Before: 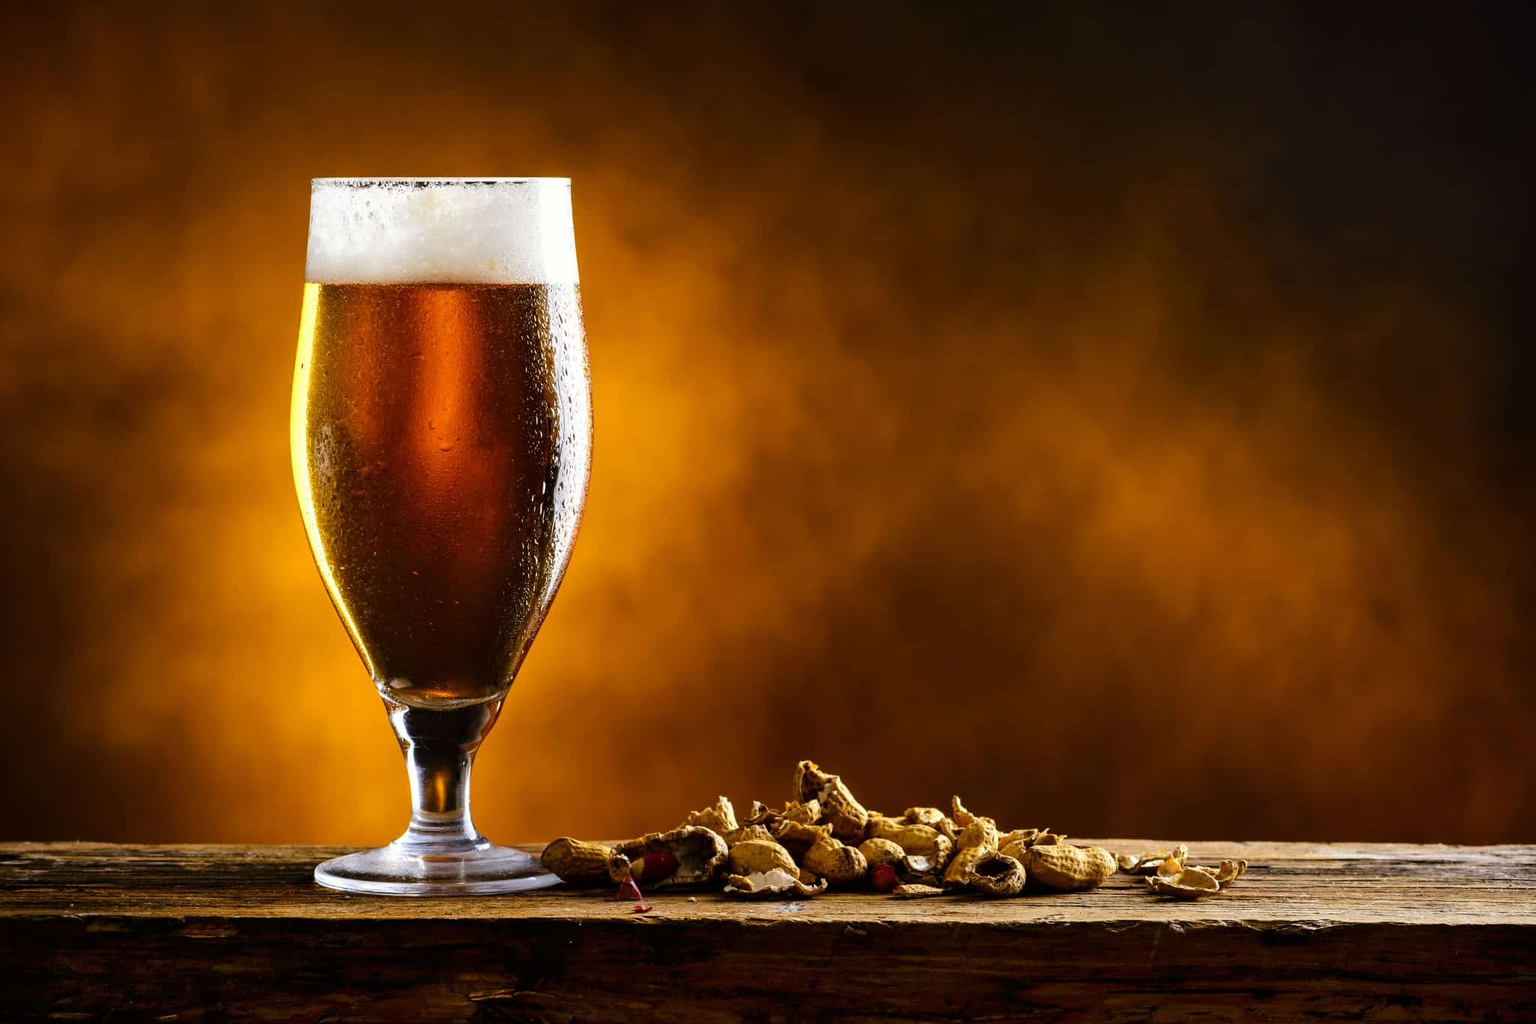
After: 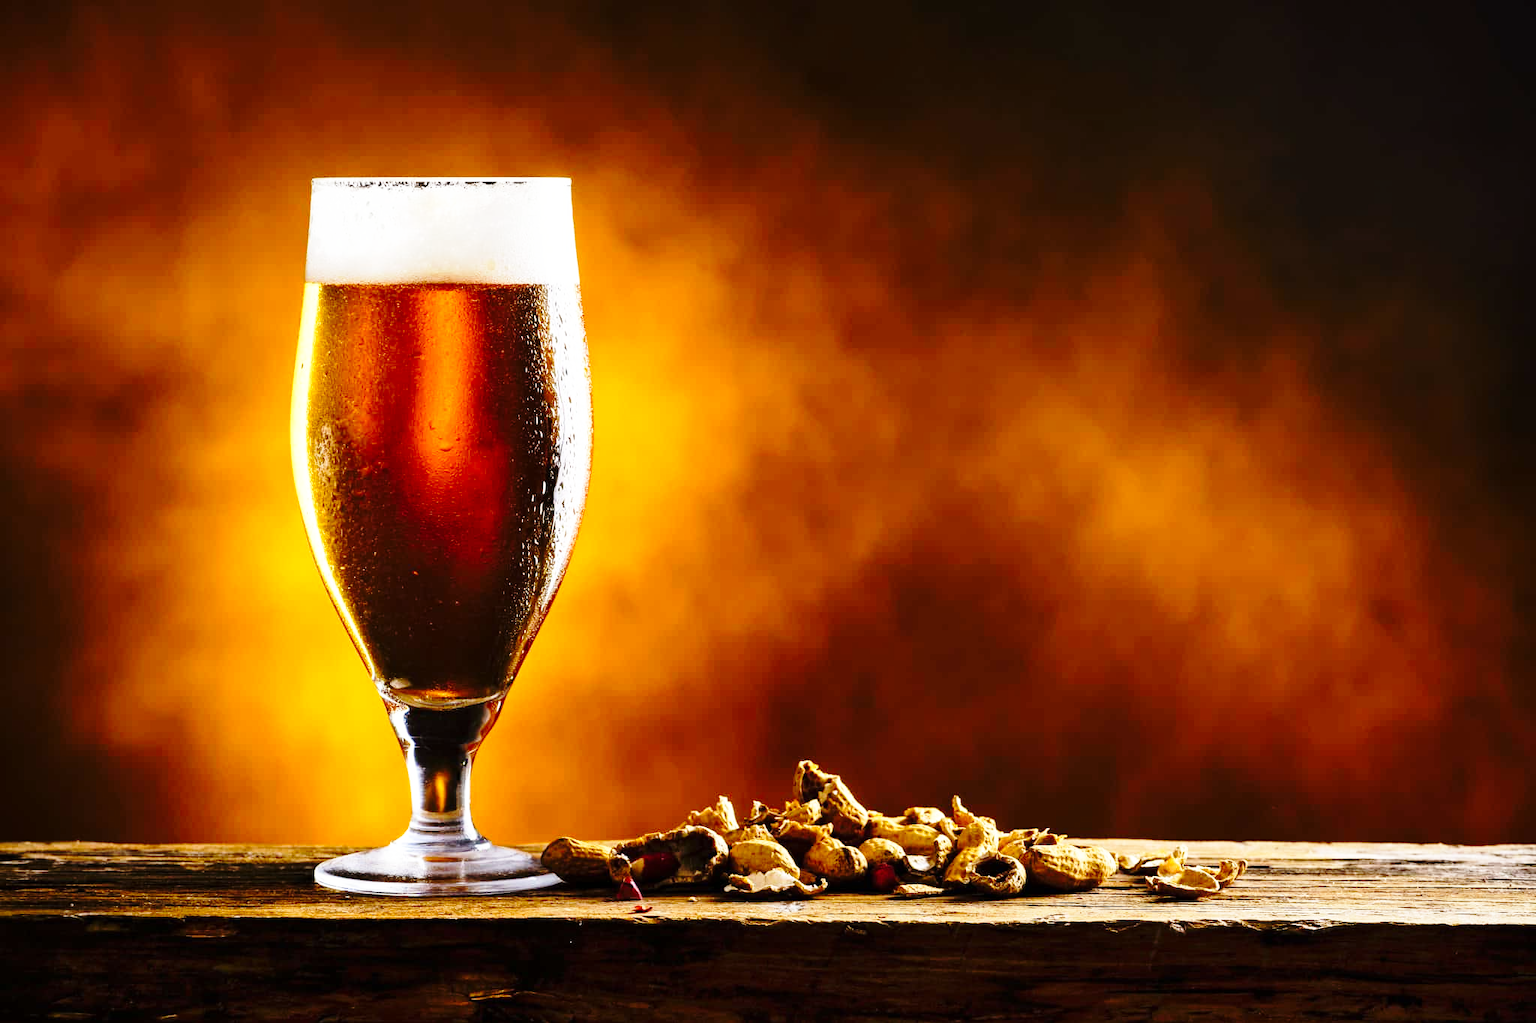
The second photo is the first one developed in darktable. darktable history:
base curve: curves: ch0 [(0, 0) (0.028, 0.03) (0.105, 0.232) (0.387, 0.748) (0.754, 0.968) (1, 1)], preserve colors none
